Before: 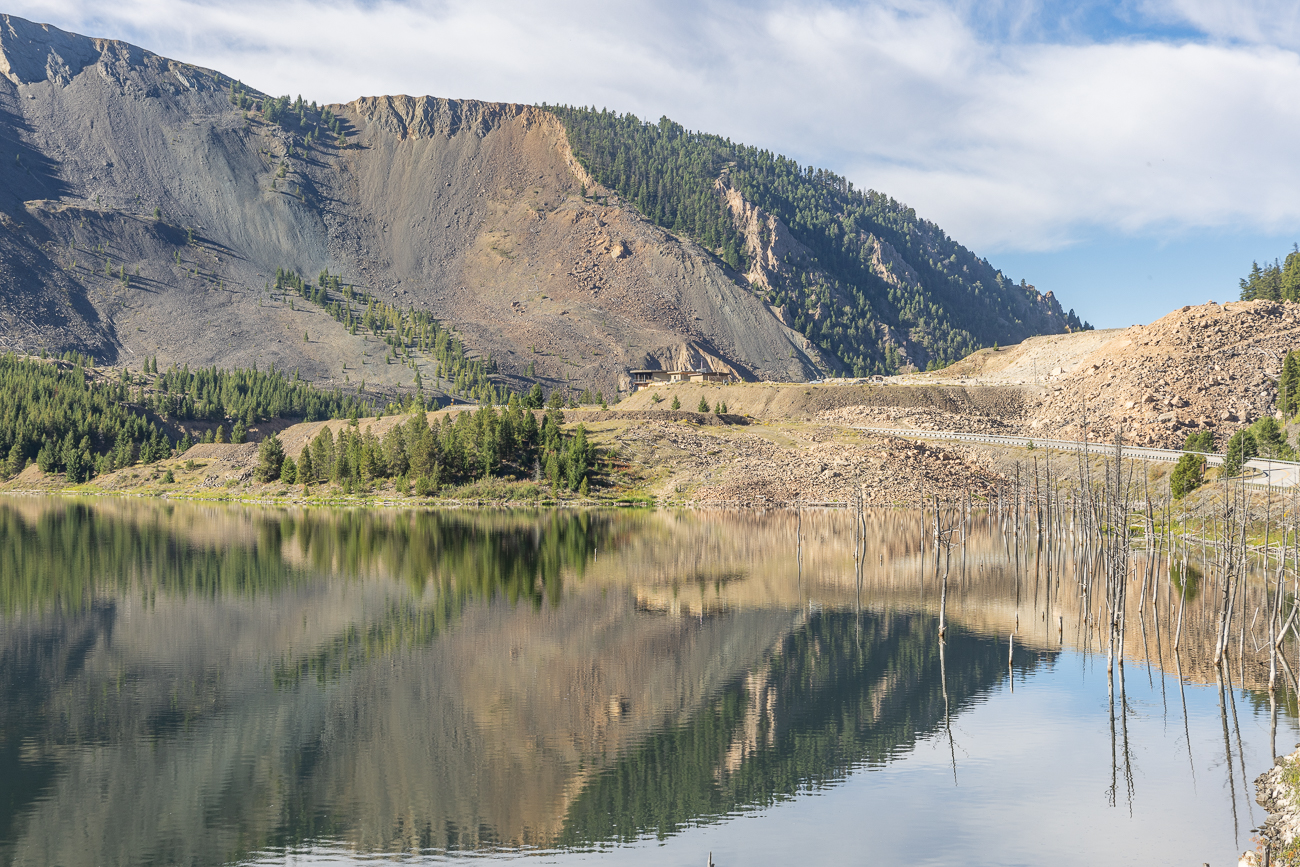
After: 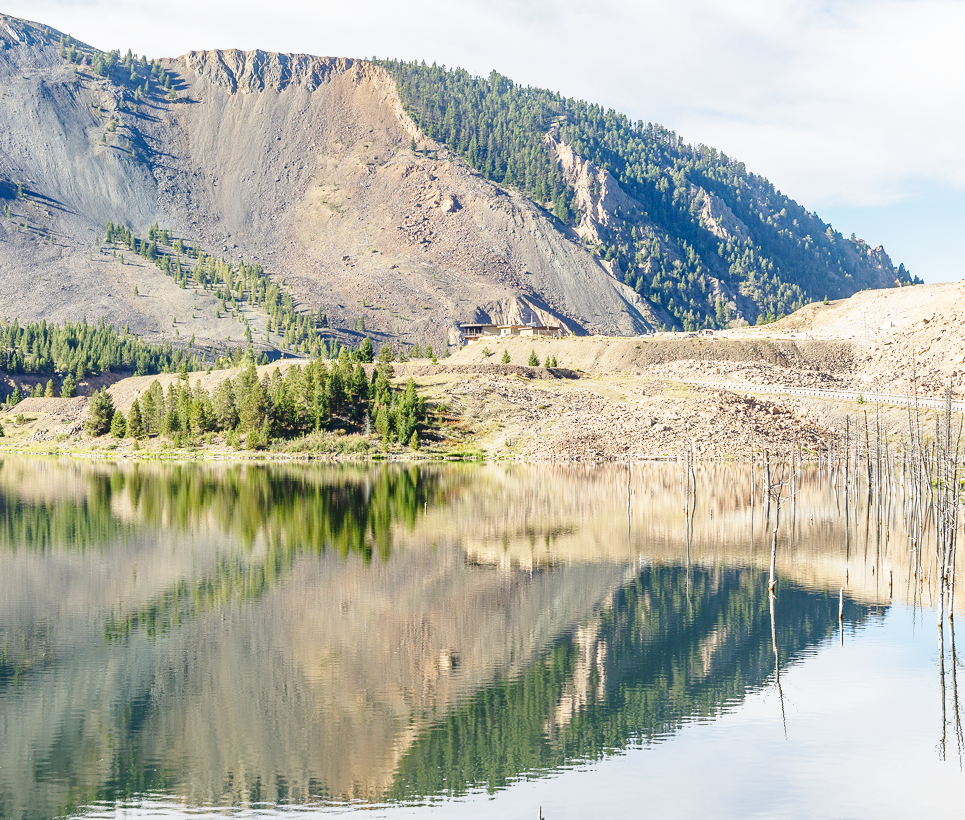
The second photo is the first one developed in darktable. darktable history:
crop and rotate: left 13.104%, top 5.309%, right 12.601%
base curve: curves: ch0 [(0, 0) (0.028, 0.03) (0.121, 0.232) (0.46, 0.748) (0.859, 0.968) (1, 1)], preserve colors none
color balance rgb: perceptual saturation grading › global saturation 0.896%, perceptual saturation grading › highlights -25.013%, perceptual saturation grading › shadows 29.329%, global vibrance 20%
